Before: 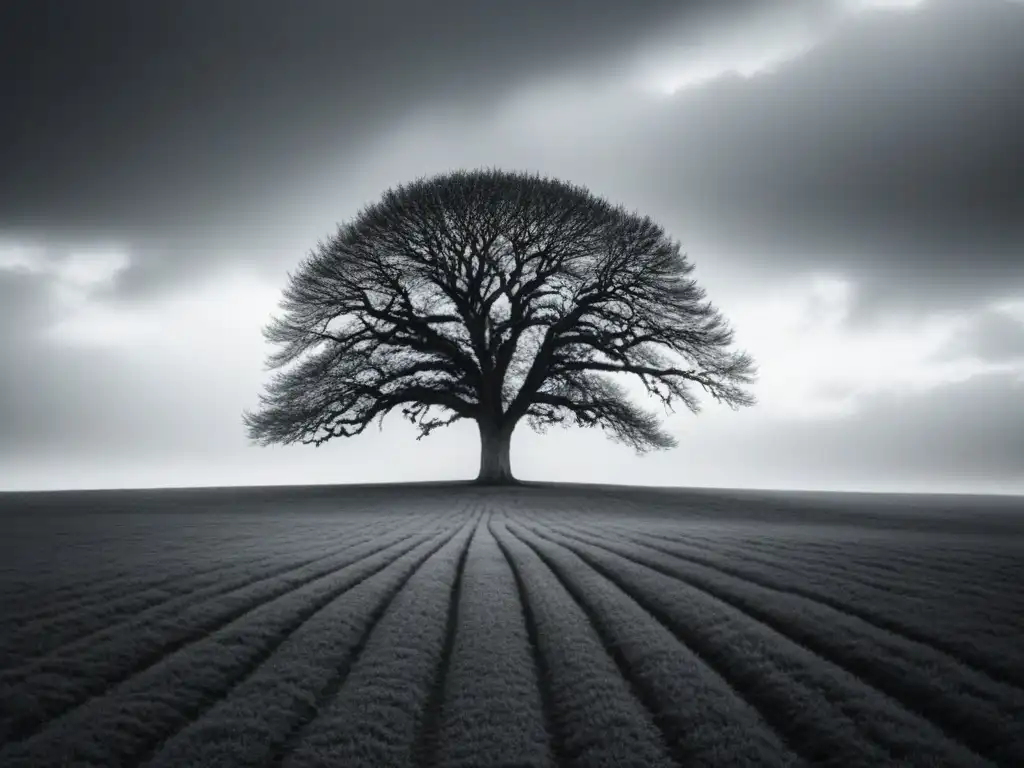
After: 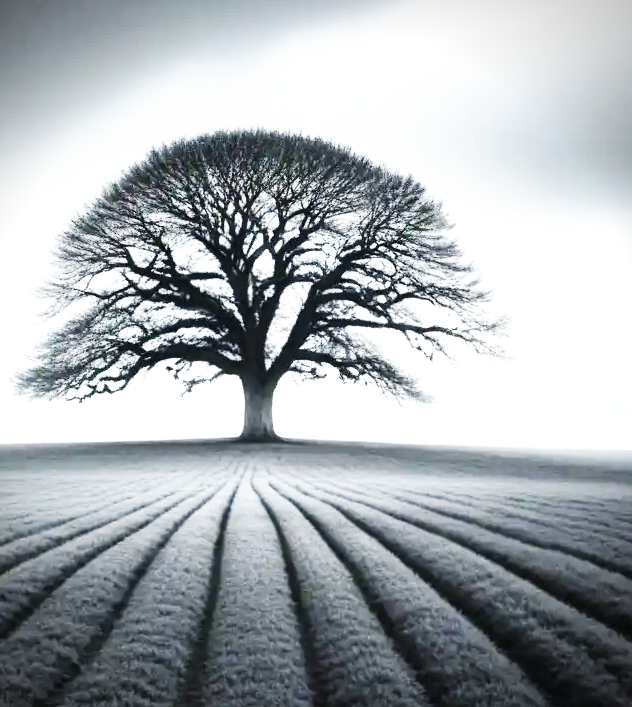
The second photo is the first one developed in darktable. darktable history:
exposure: black level correction 0, exposure 0.899 EV, compensate highlight preservation false
base curve: curves: ch0 [(0, 0) (0.007, 0.004) (0.027, 0.03) (0.046, 0.07) (0.207, 0.54) (0.442, 0.872) (0.673, 0.972) (1, 1)], preserve colors none
crop and rotate: left 23.229%, top 5.624%, right 15.011%, bottom 2.247%
vignetting: fall-off start 91.32%
